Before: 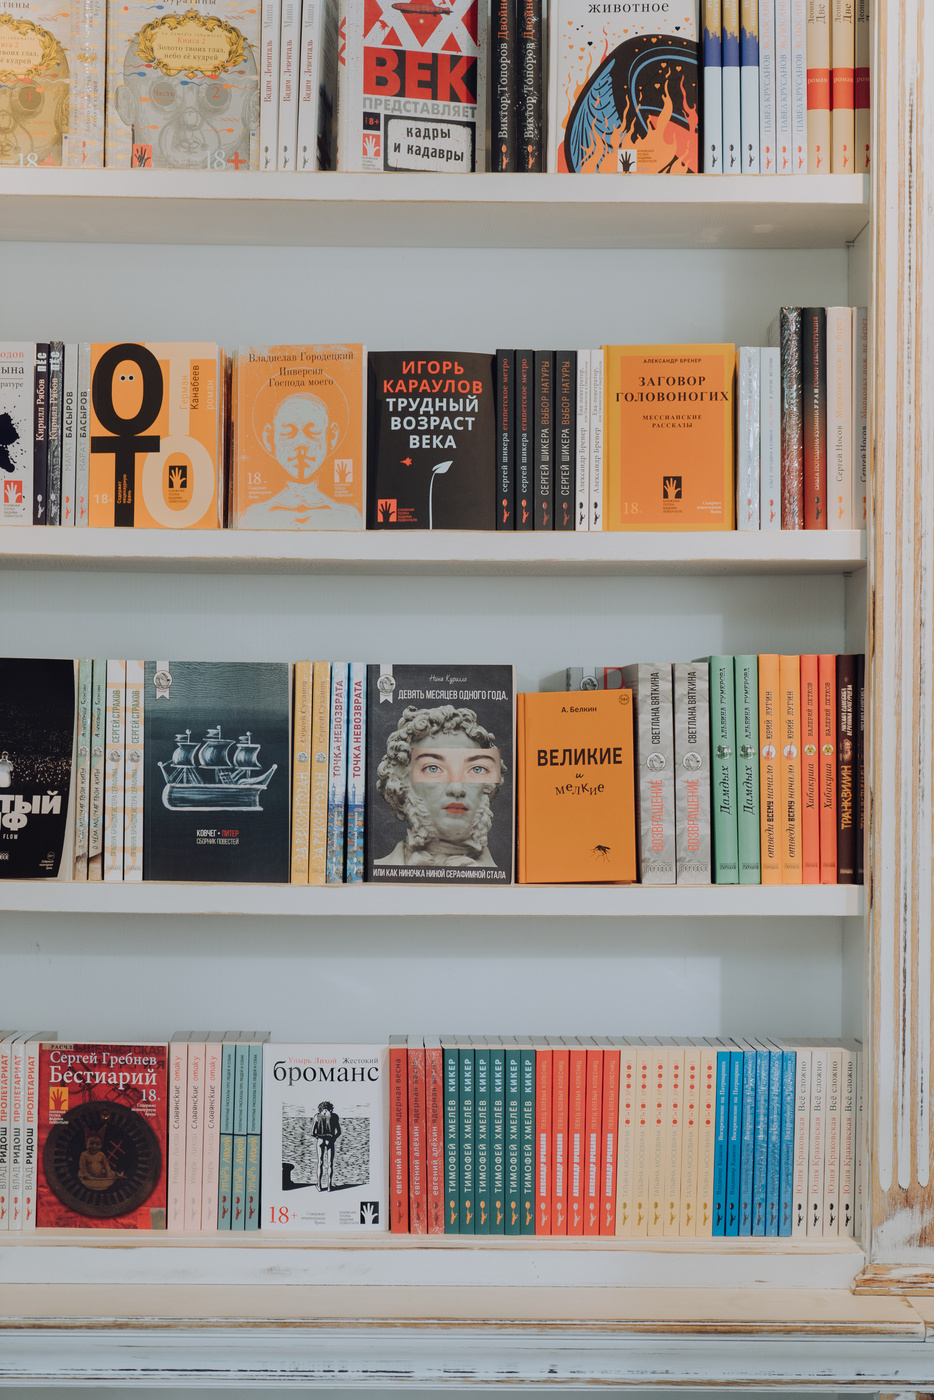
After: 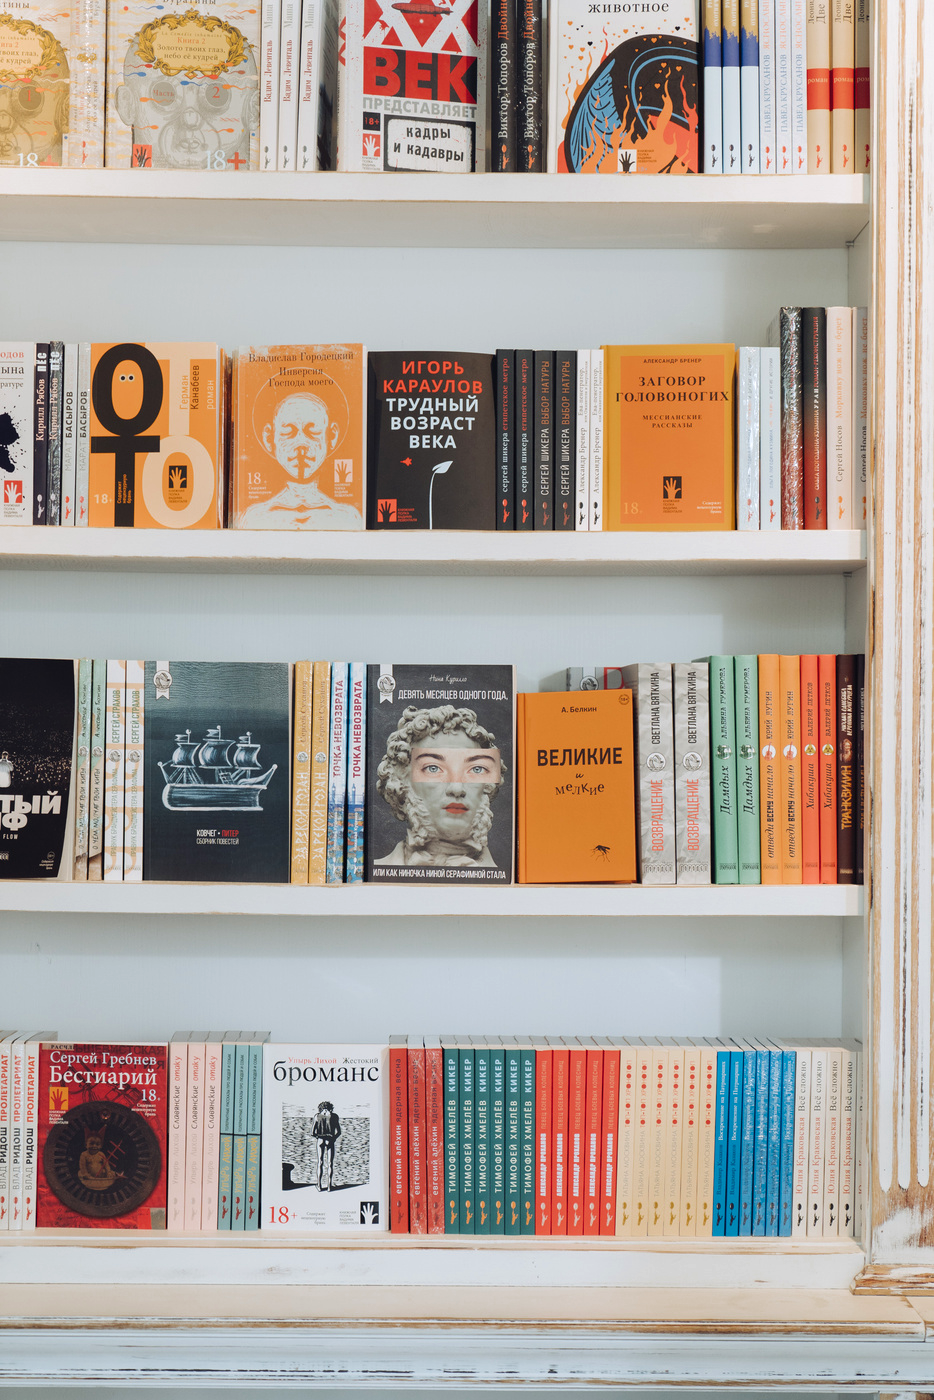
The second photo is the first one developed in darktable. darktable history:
exposure: black level correction 0, exposure 0.499 EV, compensate highlight preservation false
color zones: curves: ch0 [(0, 0.444) (0.143, 0.442) (0.286, 0.441) (0.429, 0.441) (0.571, 0.441) (0.714, 0.441) (0.857, 0.442) (1, 0.444)]
